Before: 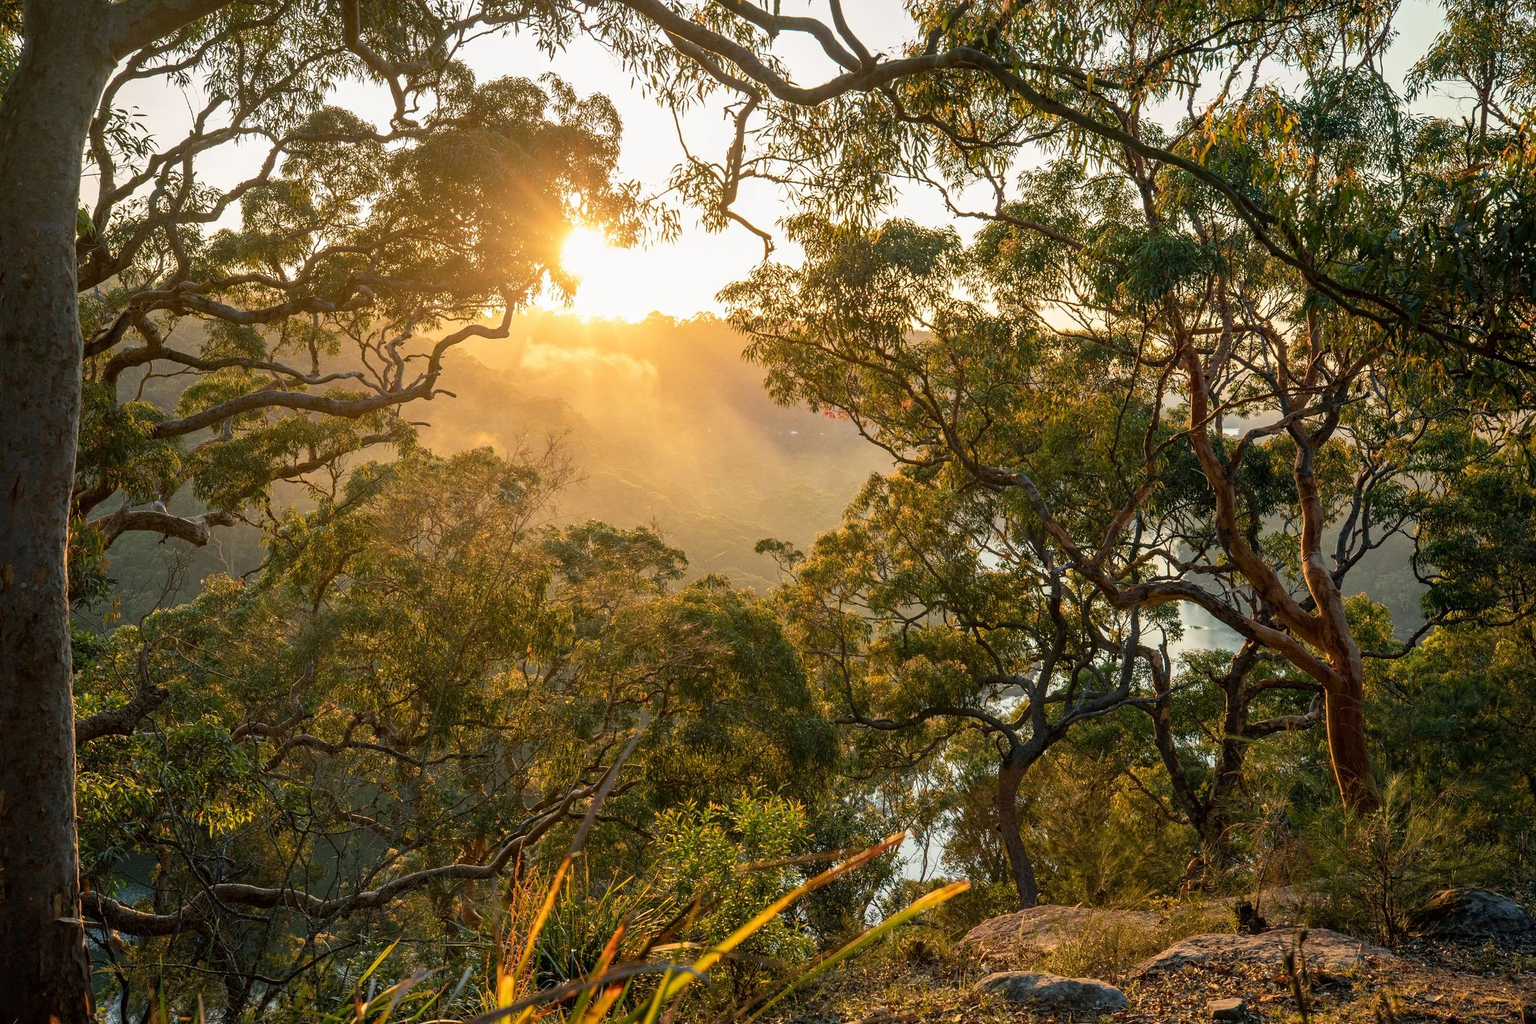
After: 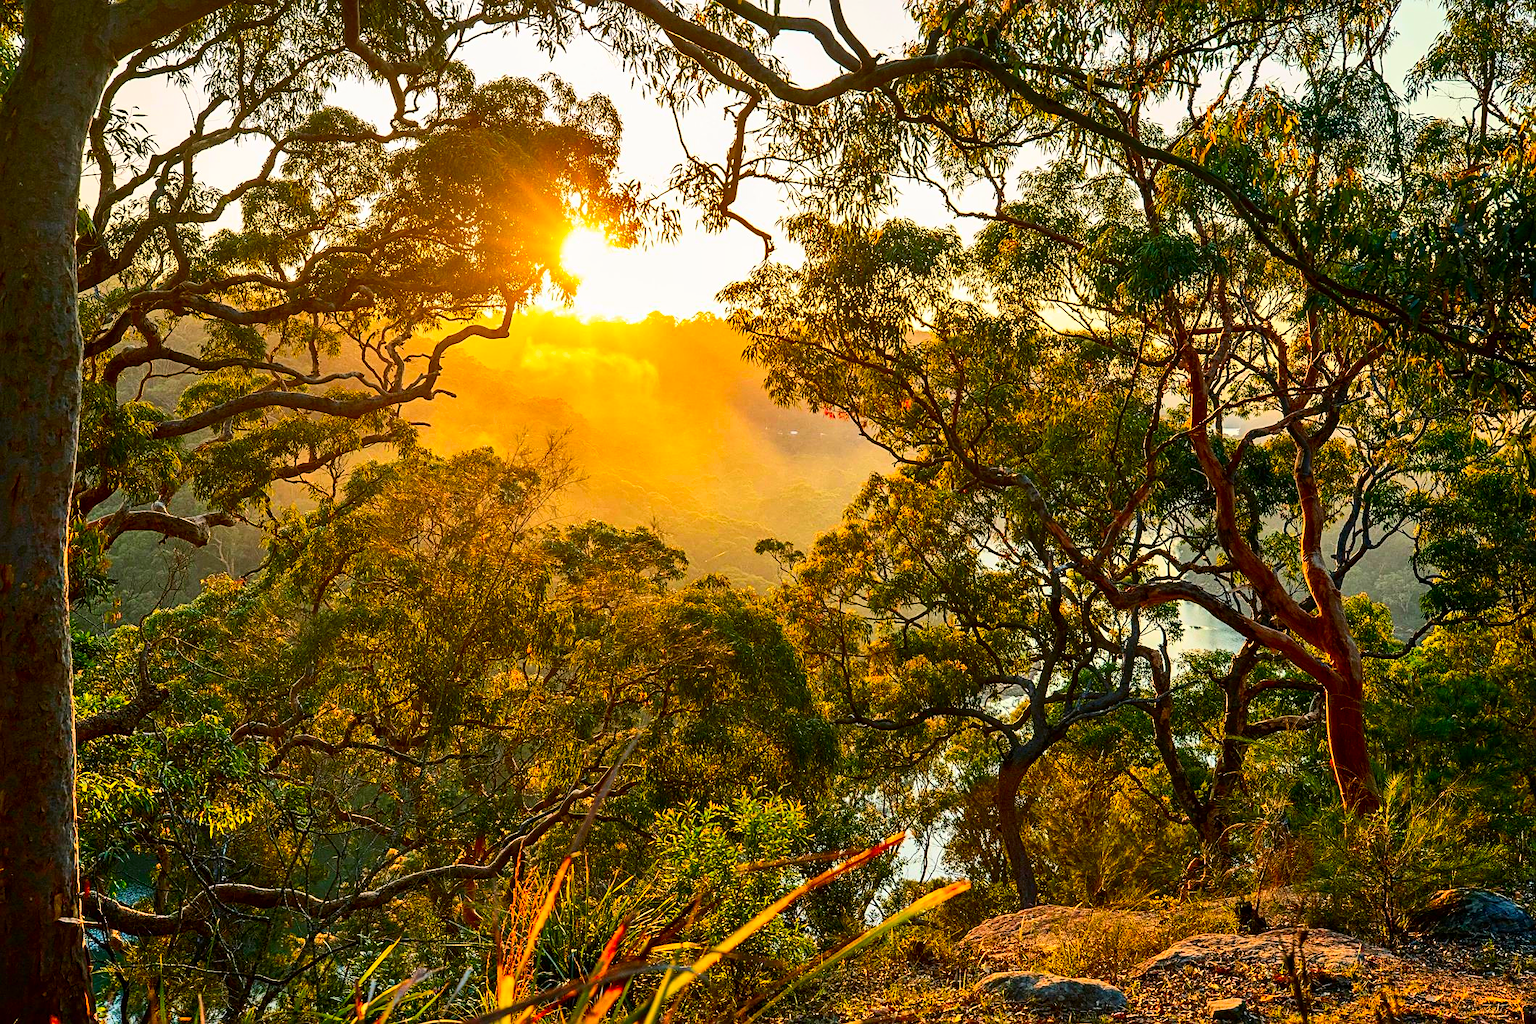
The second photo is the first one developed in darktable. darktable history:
contrast brightness saturation: contrast 0.264, brightness 0.015, saturation 0.869
shadows and highlights: highlights color adjustment 72.73%, soften with gaussian
sharpen: on, module defaults
